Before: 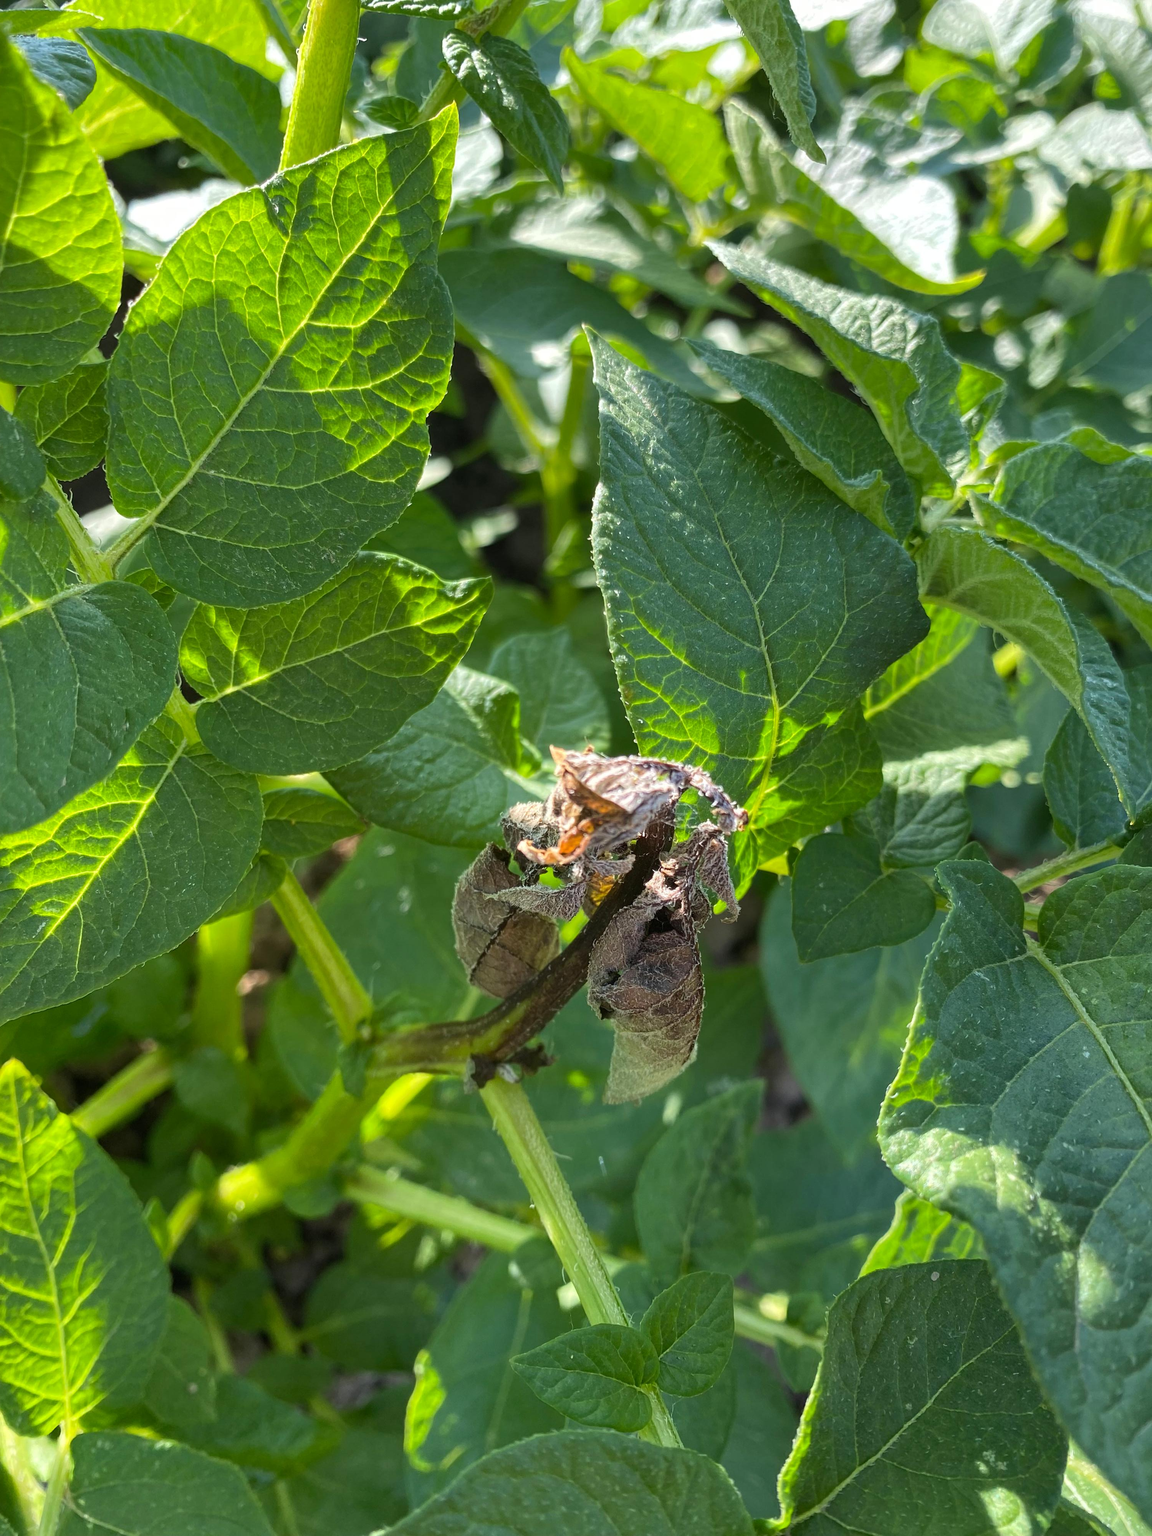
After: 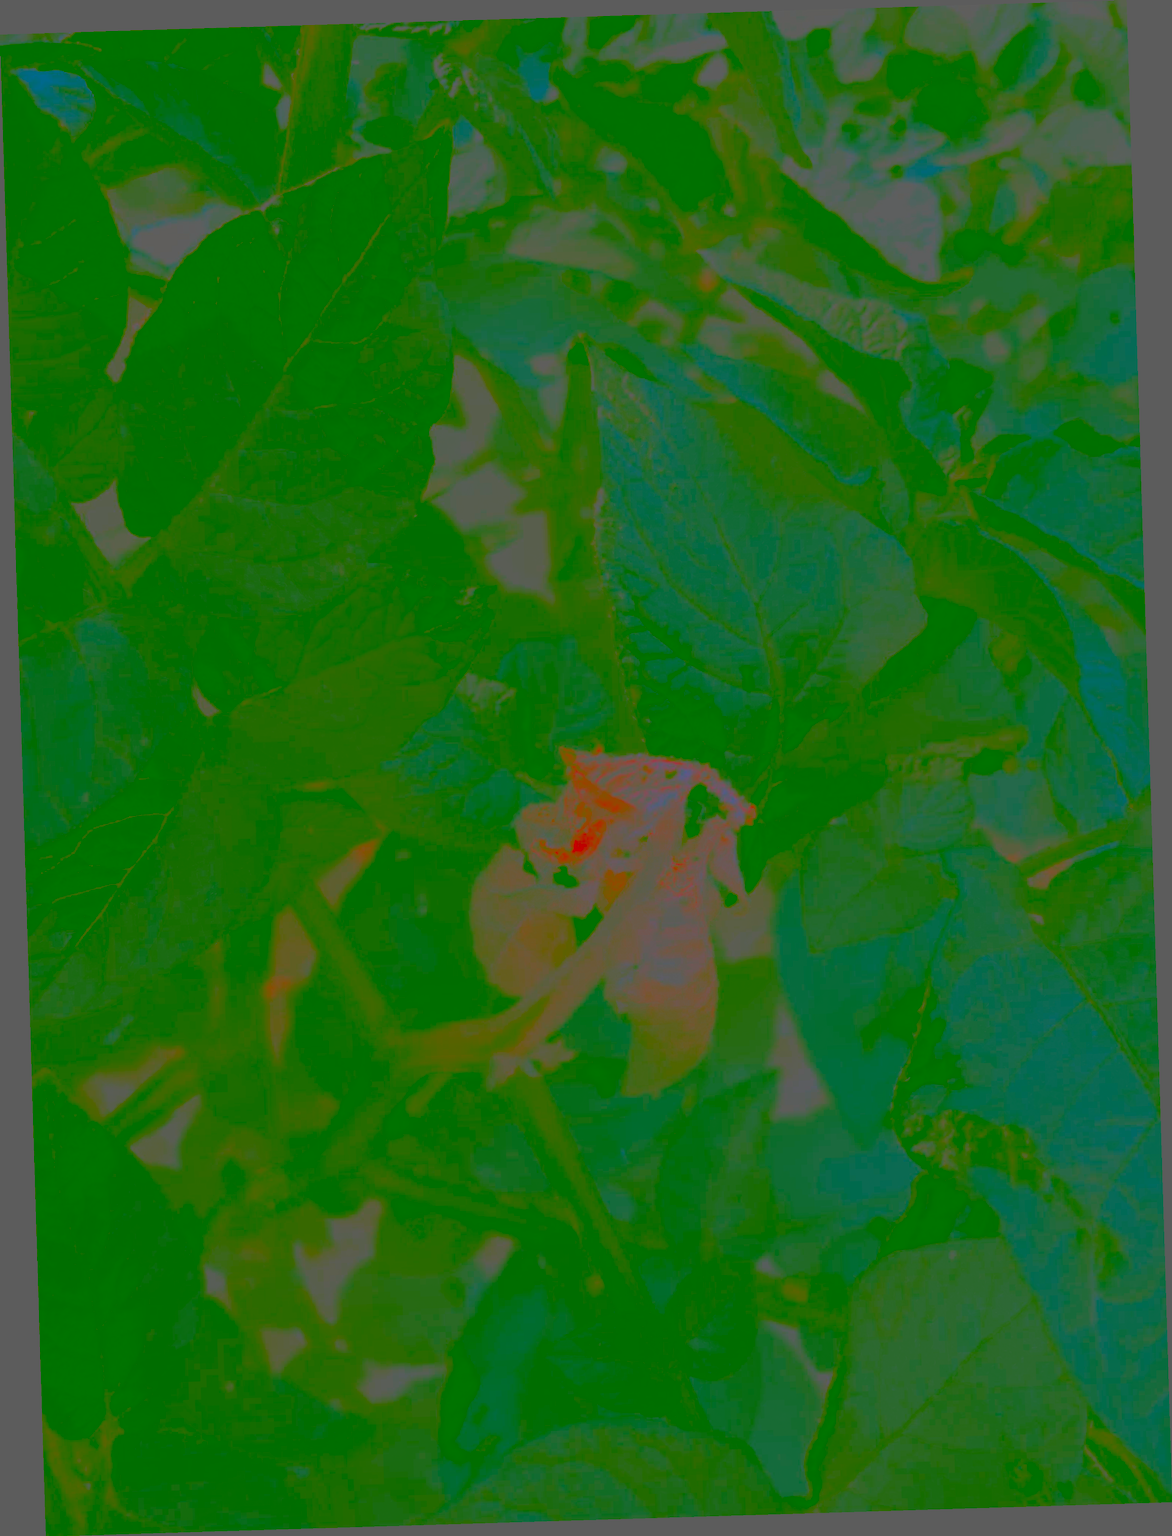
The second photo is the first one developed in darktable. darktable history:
contrast brightness saturation: contrast -0.99, brightness -0.17, saturation 0.75
rotate and perspective: rotation -1.75°, automatic cropping off
sharpen: on, module defaults
